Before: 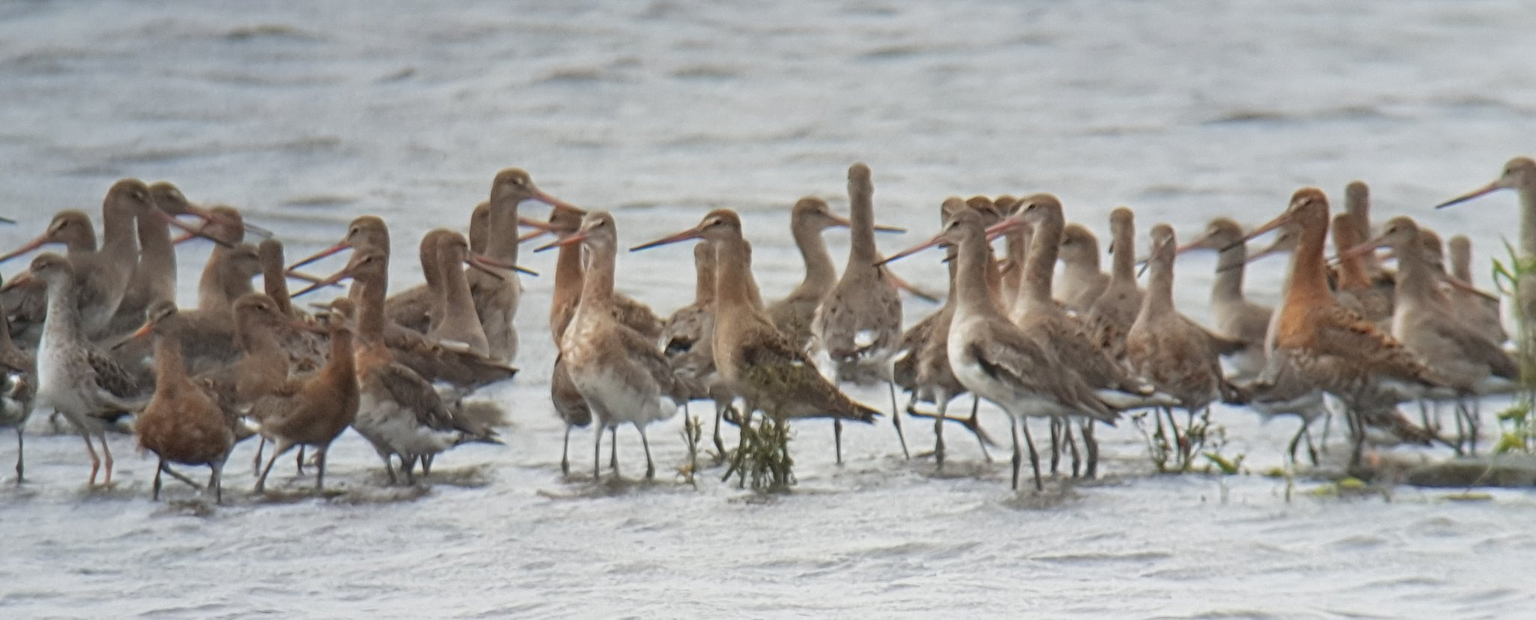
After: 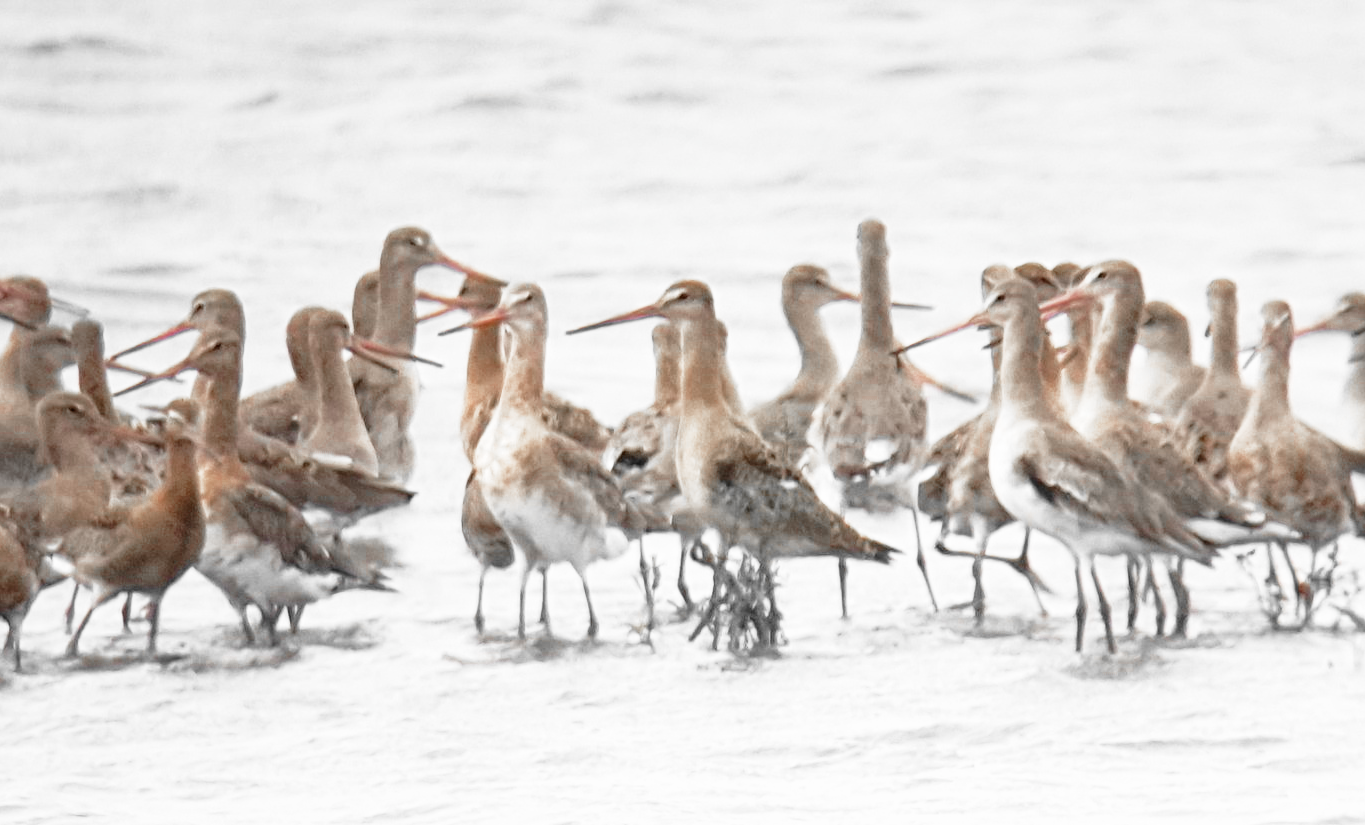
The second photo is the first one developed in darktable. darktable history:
color zones: curves: ch0 [(0, 0.497) (0.096, 0.361) (0.221, 0.538) (0.429, 0.5) (0.571, 0.5) (0.714, 0.5) (0.857, 0.5) (1, 0.497)]; ch1 [(0, 0.5) (0.143, 0.5) (0.257, -0.002) (0.429, 0.04) (0.571, -0.001) (0.714, -0.015) (0.857, 0.024) (1, 0.5)]
crop and rotate: left 13.409%, right 19.924%
base curve: curves: ch0 [(0, 0) (0.012, 0.01) (0.073, 0.168) (0.31, 0.711) (0.645, 0.957) (1, 1)], preserve colors none
